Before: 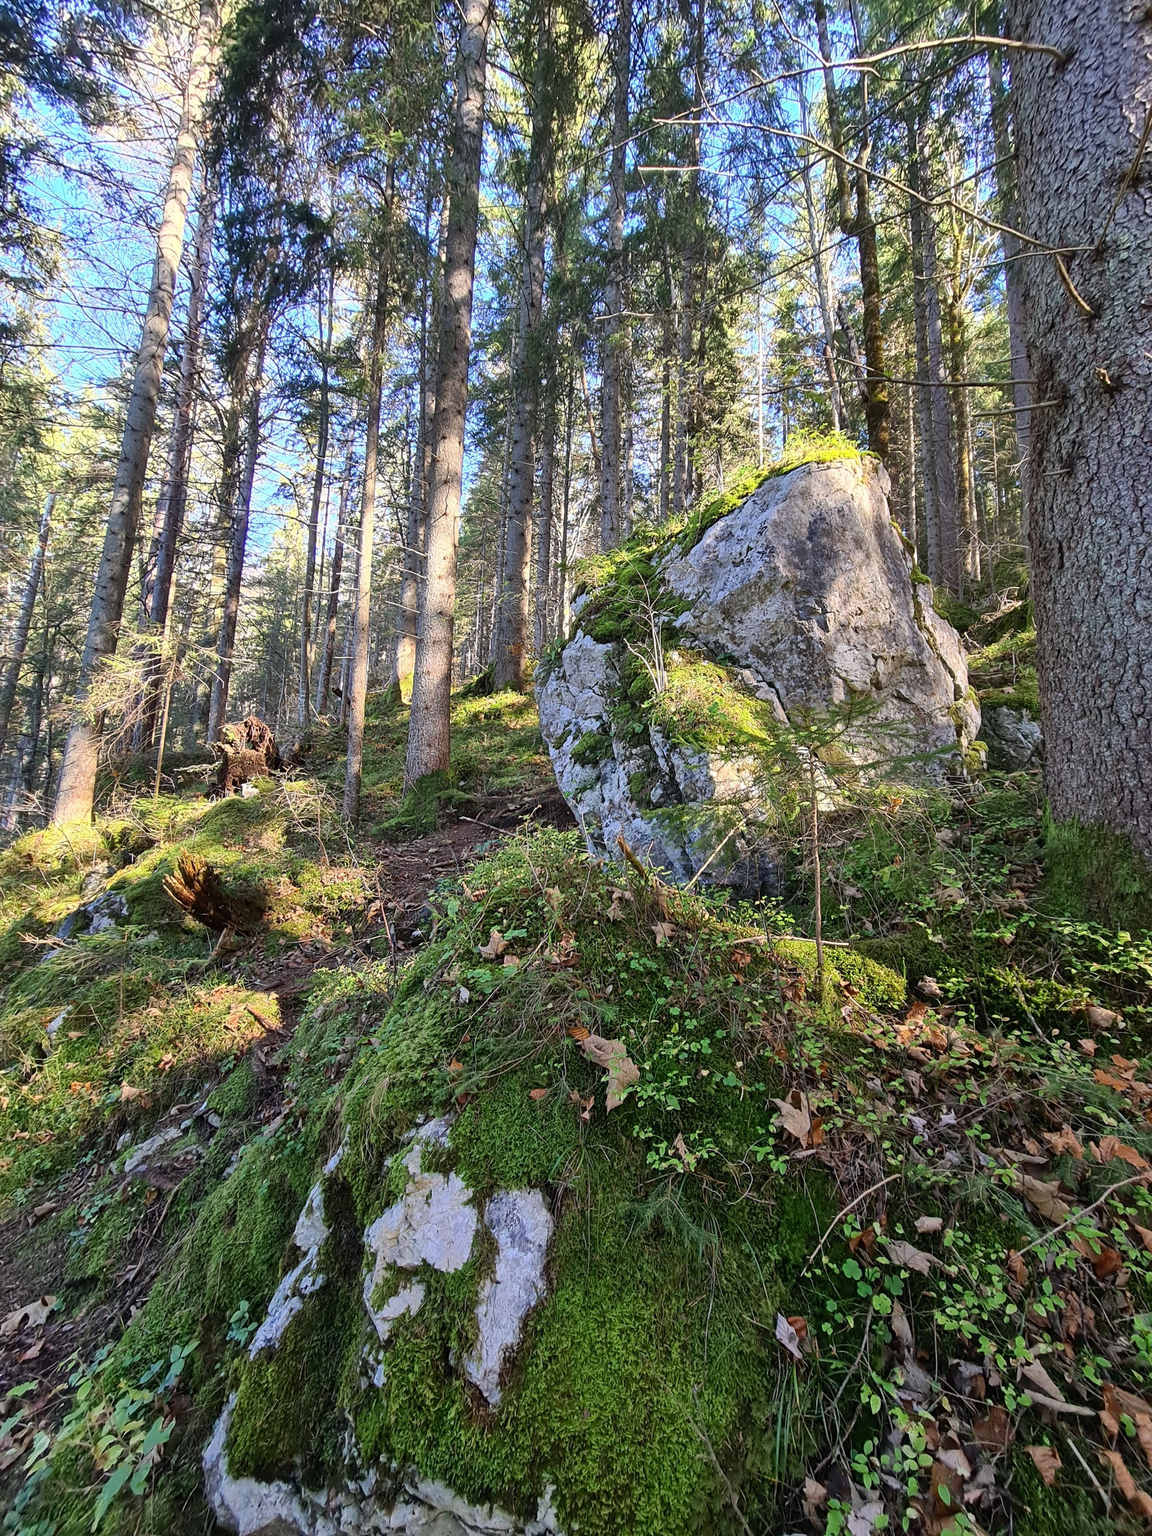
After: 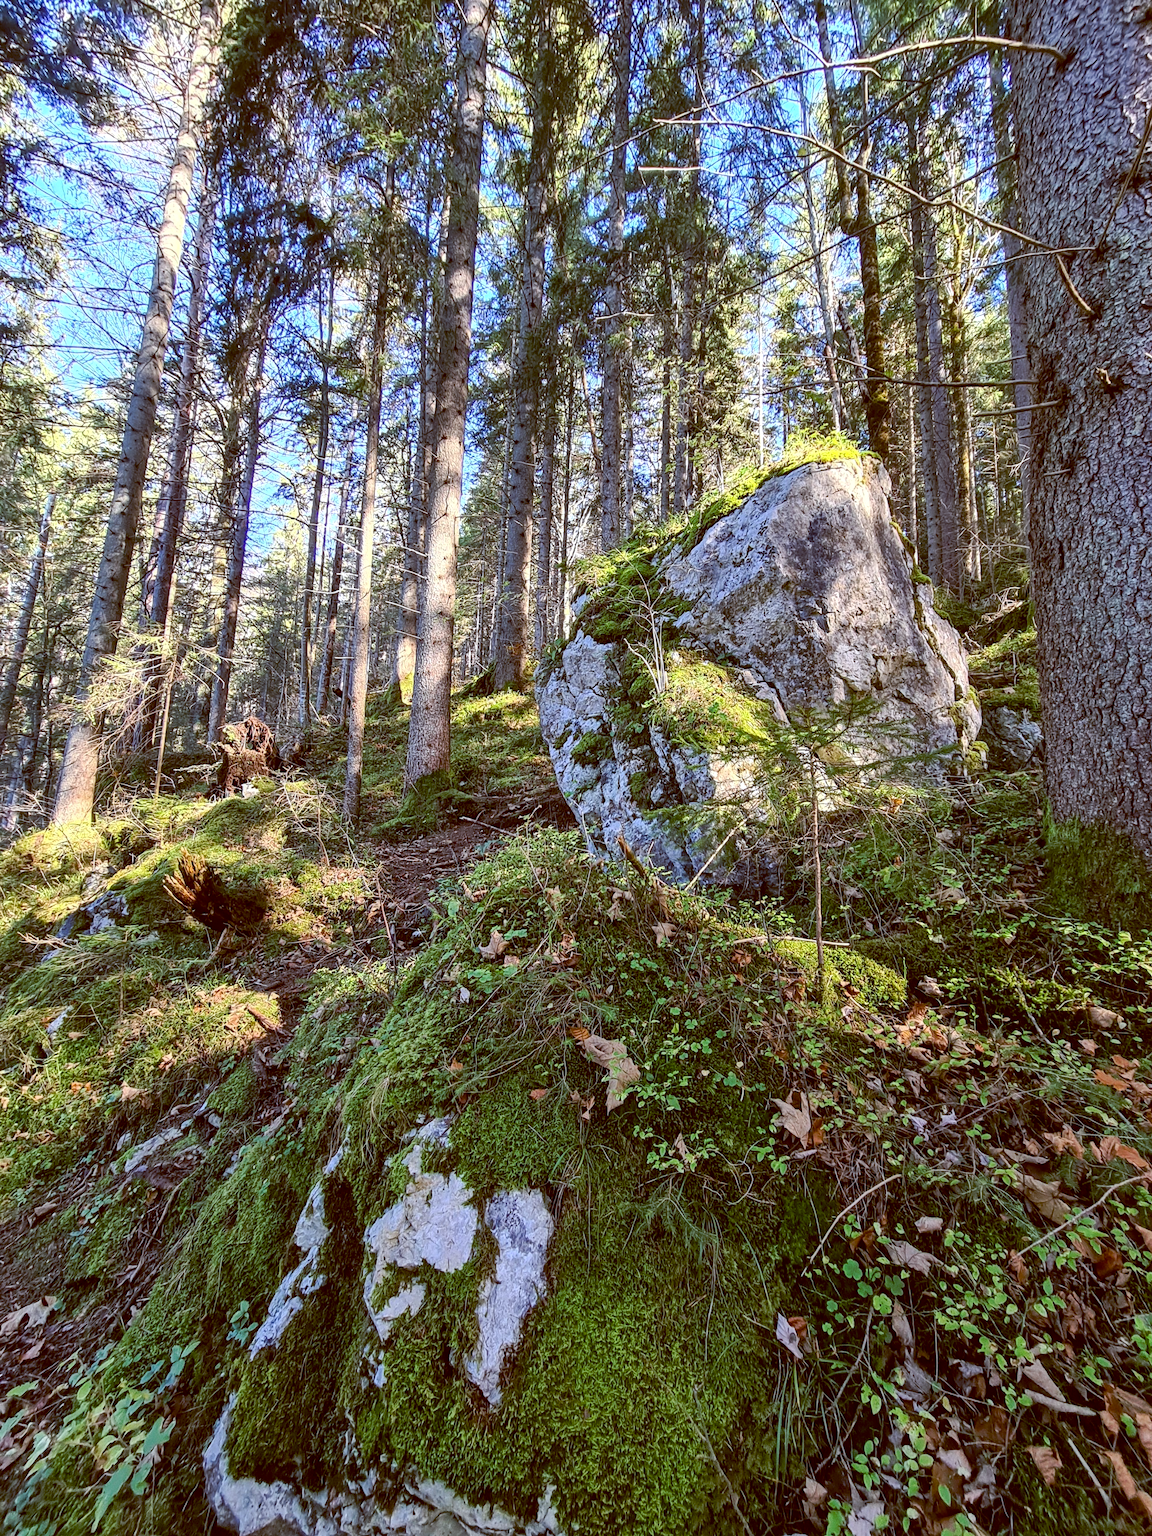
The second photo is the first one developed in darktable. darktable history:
color balance: lift [1, 1.015, 1.004, 0.985], gamma [1, 0.958, 0.971, 1.042], gain [1, 0.956, 0.977, 1.044]
local contrast: detail 130%
tone curve: curves: ch0 [(0, 0) (0.003, 0.003) (0.011, 0.011) (0.025, 0.024) (0.044, 0.043) (0.069, 0.067) (0.1, 0.096) (0.136, 0.131) (0.177, 0.171) (0.224, 0.217) (0.277, 0.268) (0.335, 0.324) (0.399, 0.386) (0.468, 0.453) (0.543, 0.547) (0.623, 0.626) (0.709, 0.712) (0.801, 0.802) (0.898, 0.898) (1, 1)], preserve colors none
